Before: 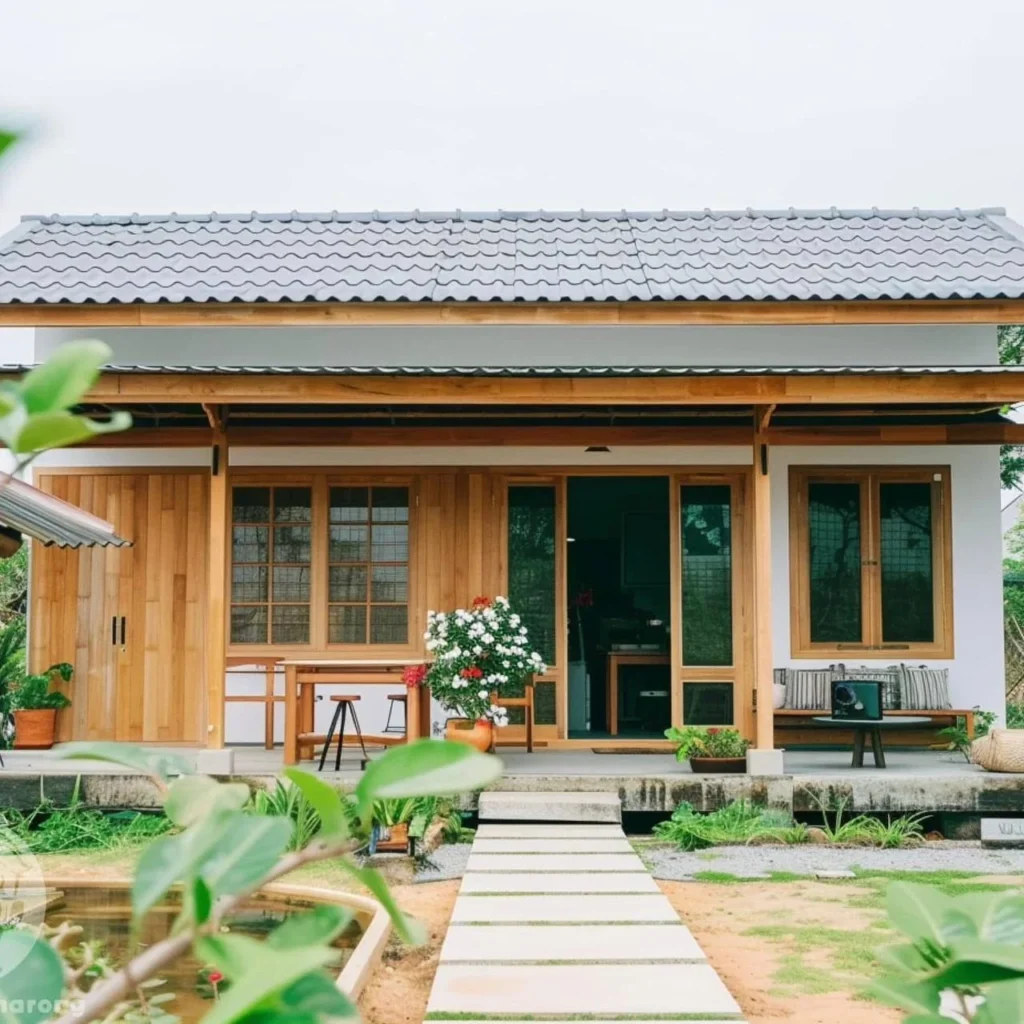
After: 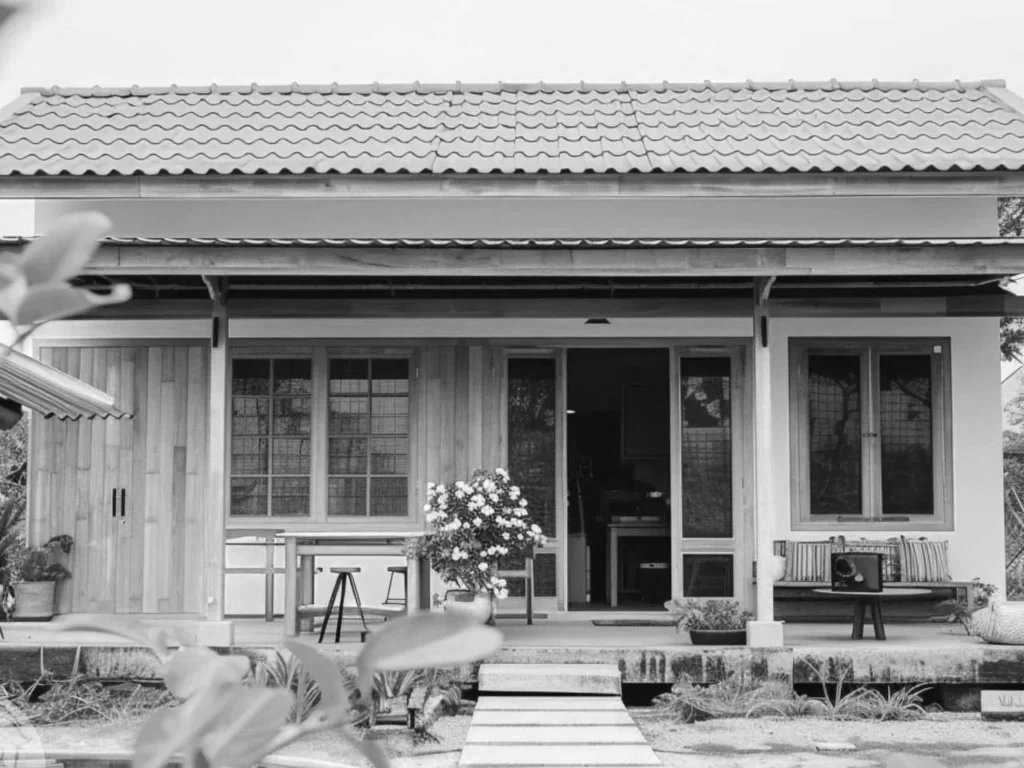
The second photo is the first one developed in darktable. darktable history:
velvia: on, module defaults
crop and rotate: top 12.5%, bottom 12.5%
color zones: curves: ch0 [(0.004, 0.588) (0.116, 0.636) (0.259, 0.476) (0.423, 0.464) (0.75, 0.5)]; ch1 [(0, 0) (0.143, 0) (0.286, 0) (0.429, 0) (0.571, 0) (0.714, 0) (0.857, 0)]
color correction: highlights a* 2.75, highlights b* 5, shadows a* -2.04, shadows b* -4.84, saturation 0.8
